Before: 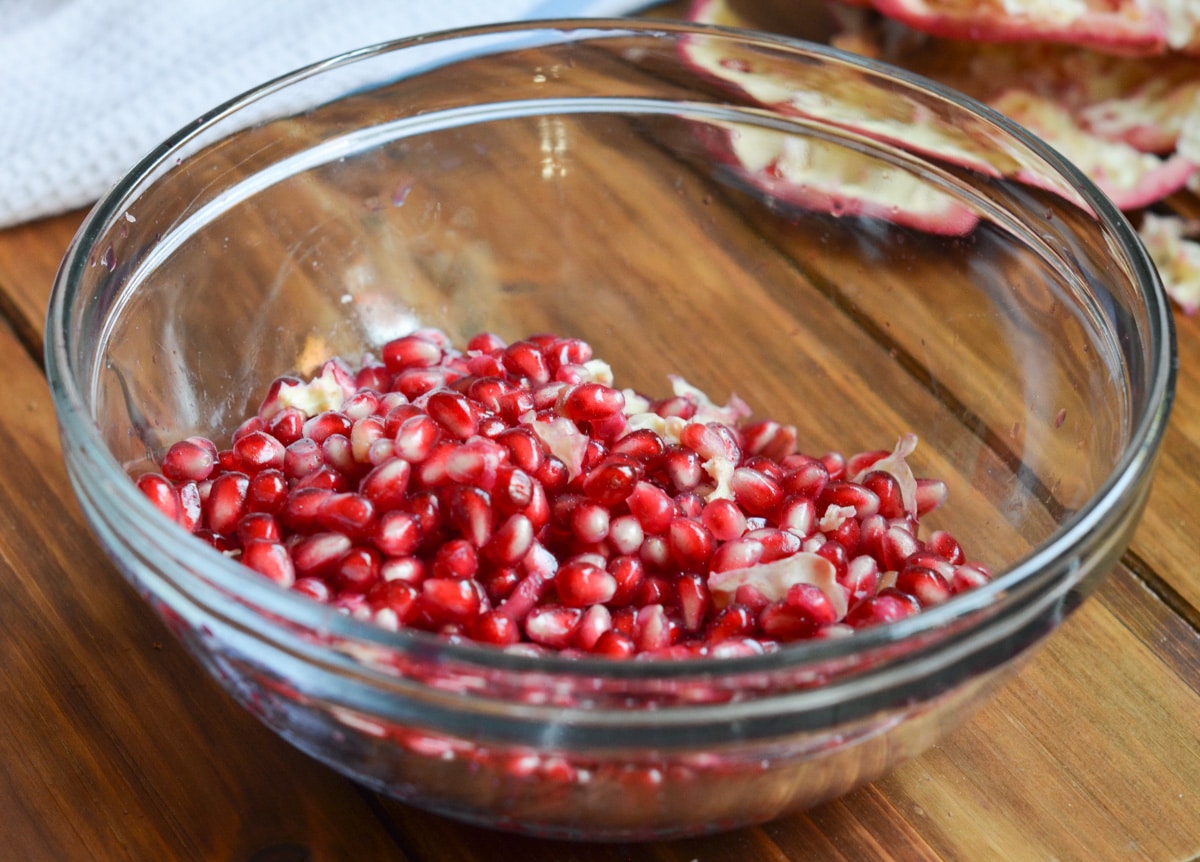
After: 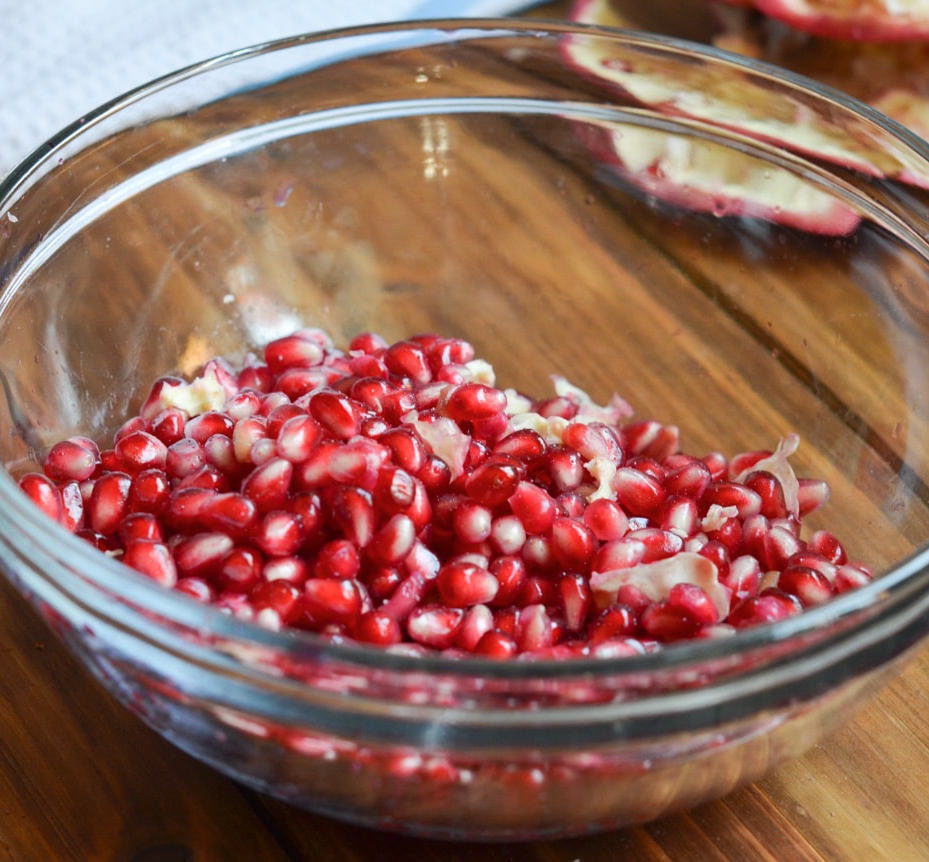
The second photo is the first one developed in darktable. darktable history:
color balance rgb: on, module defaults
crop: left 9.88%, right 12.664%
